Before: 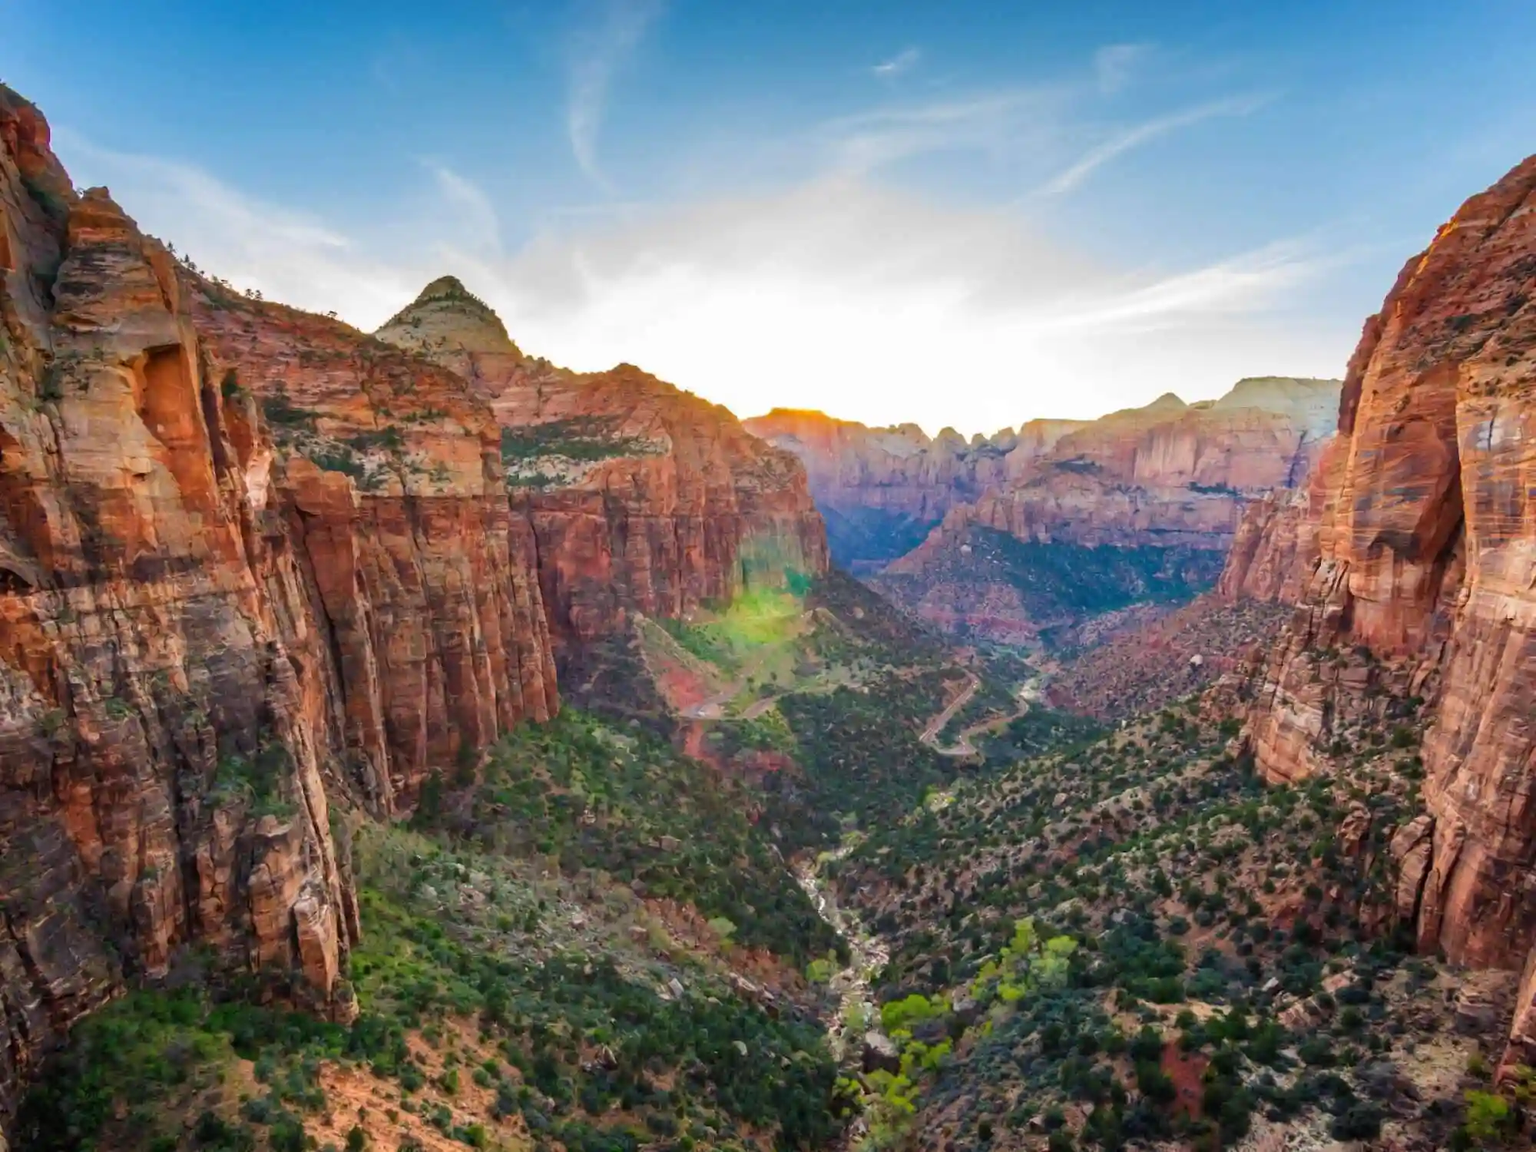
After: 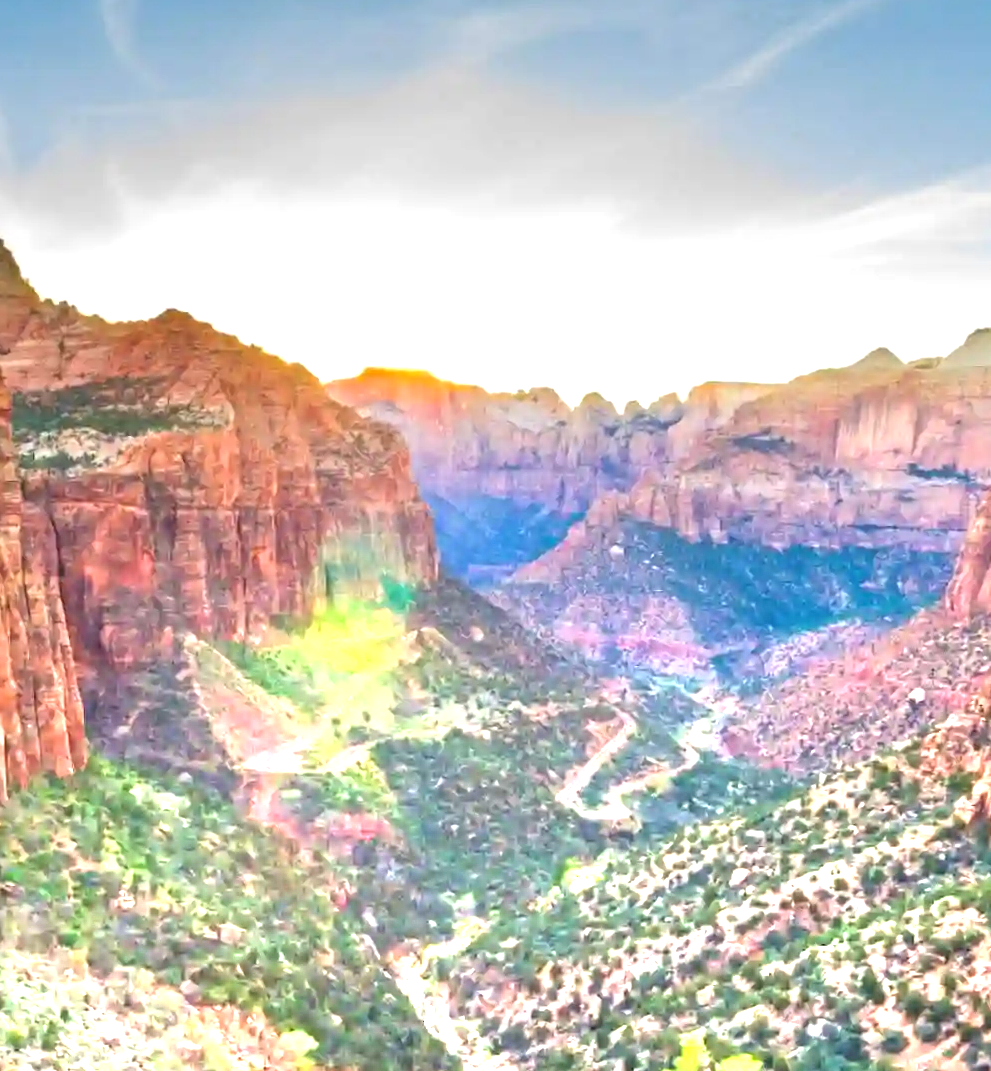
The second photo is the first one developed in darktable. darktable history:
graduated density: density -3.9 EV
crop: left 32.075%, top 10.976%, right 18.355%, bottom 17.596%
